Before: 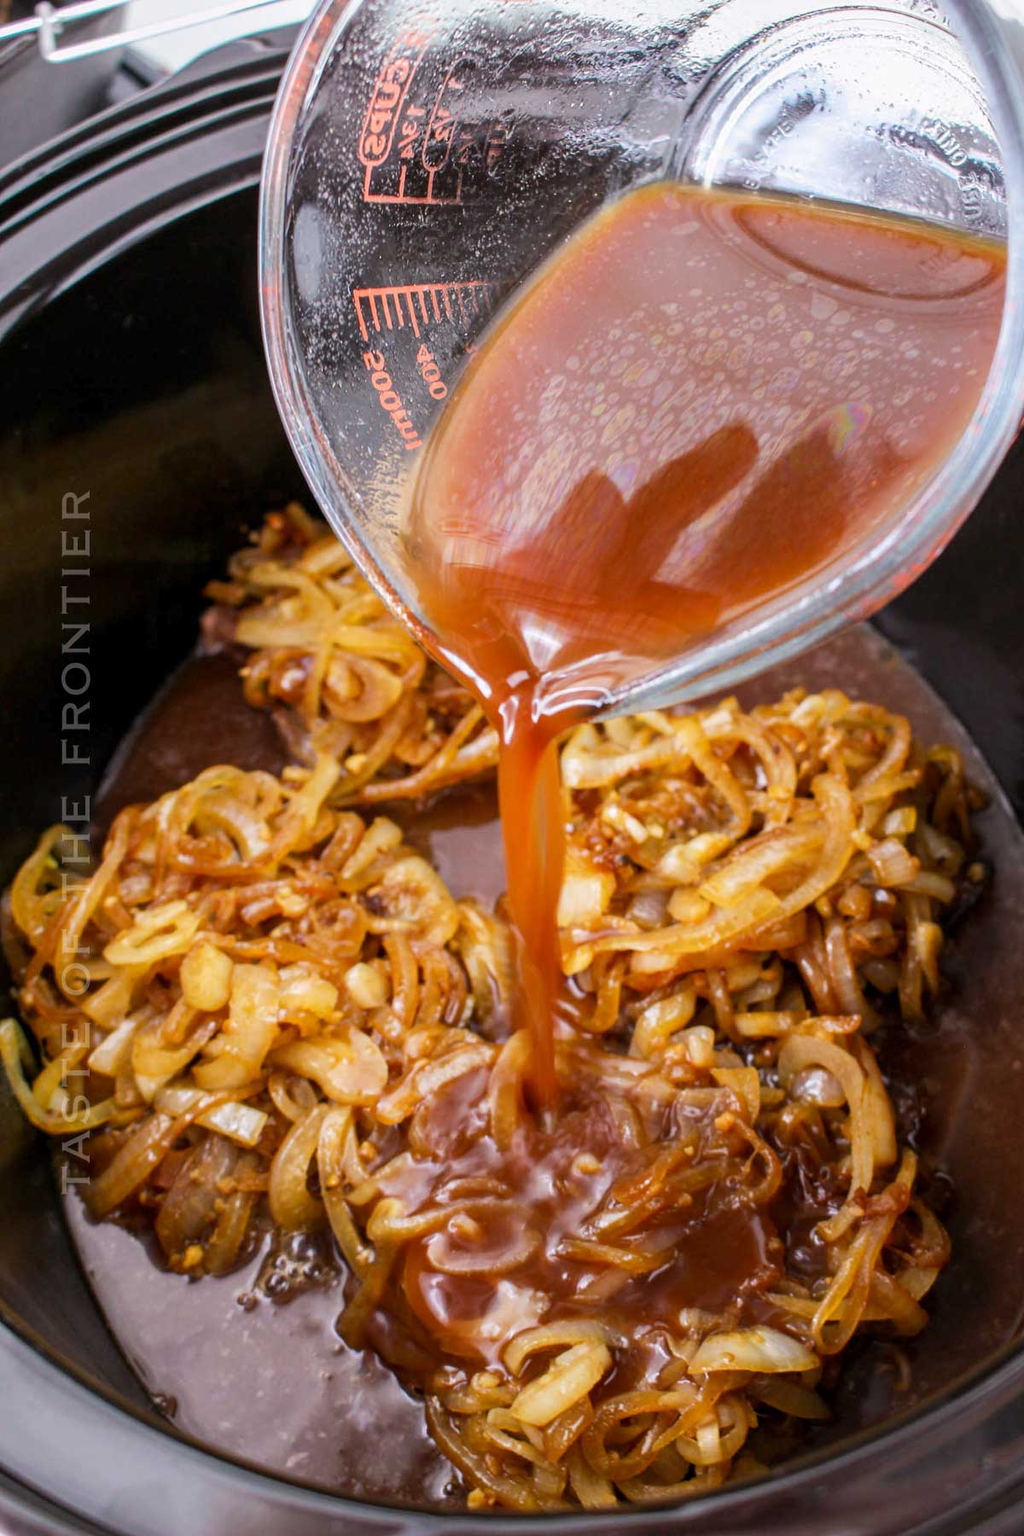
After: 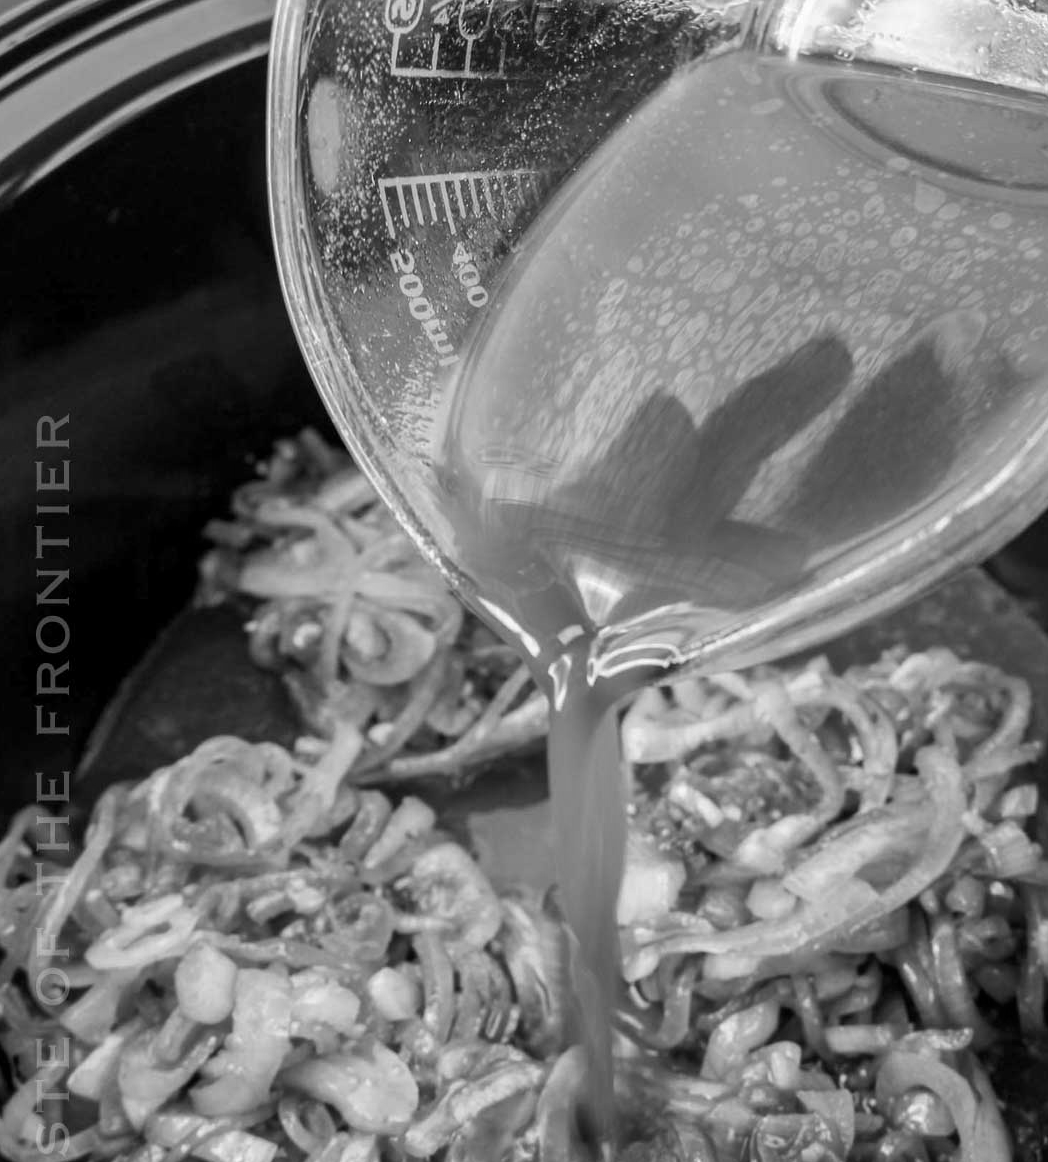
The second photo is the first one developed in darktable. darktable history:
crop: left 3.015%, top 8.969%, right 9.647%, bottom 26.457%
monochrome: on, module defaults
